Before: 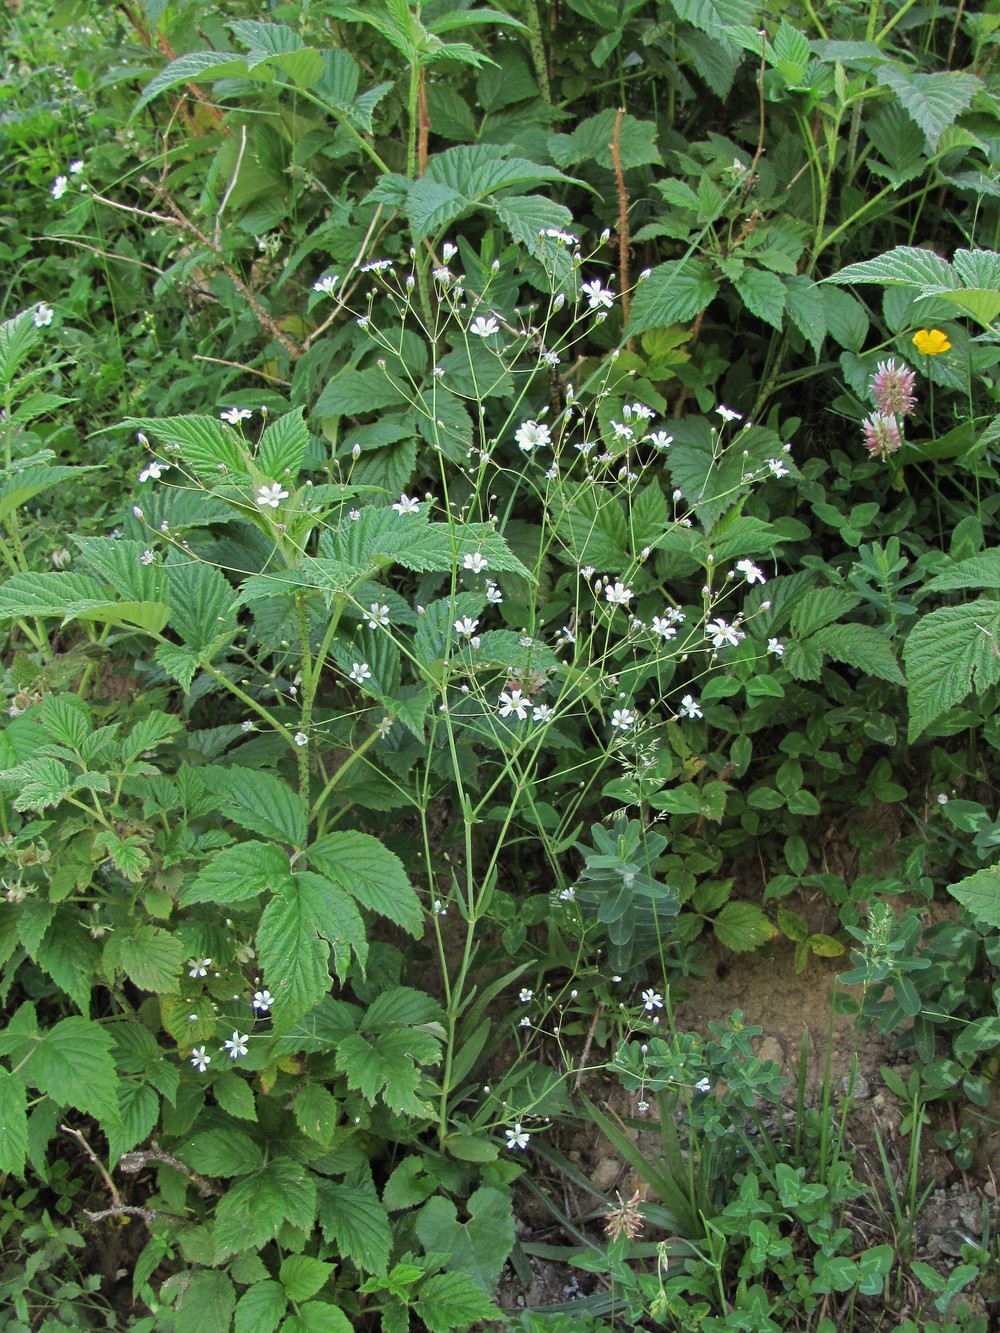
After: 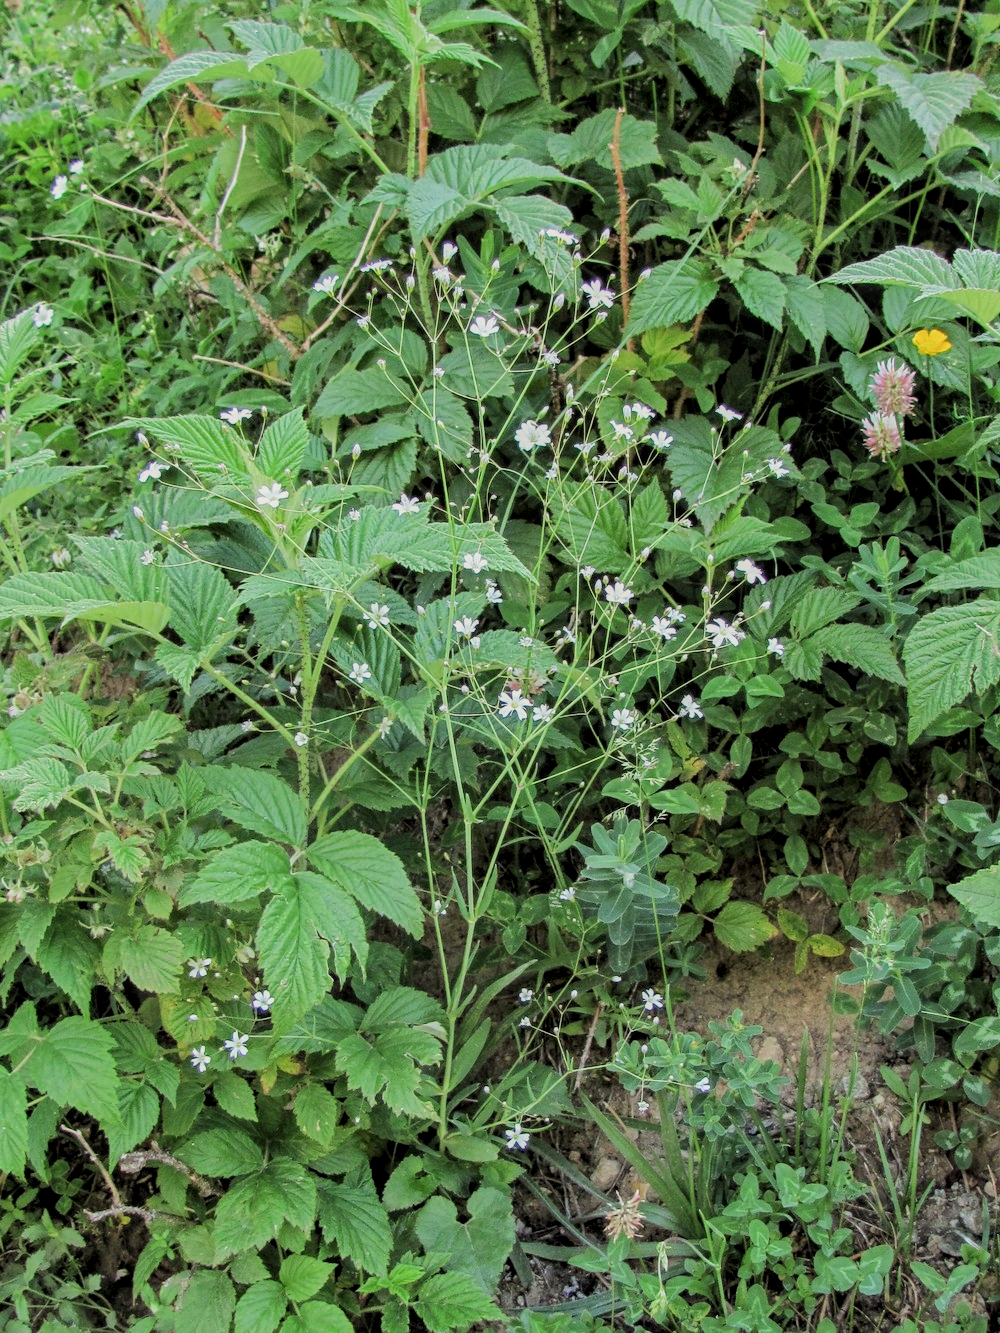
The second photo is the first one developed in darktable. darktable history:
filmic rgb: black relative exposure -7.12 EV, white relative exposure 5.34 EV, hardness 3.02
local contrast: on, module defaults
exposure: exposure -0.042 EV, compensate exposure bias true, compensate highlight preservation false
